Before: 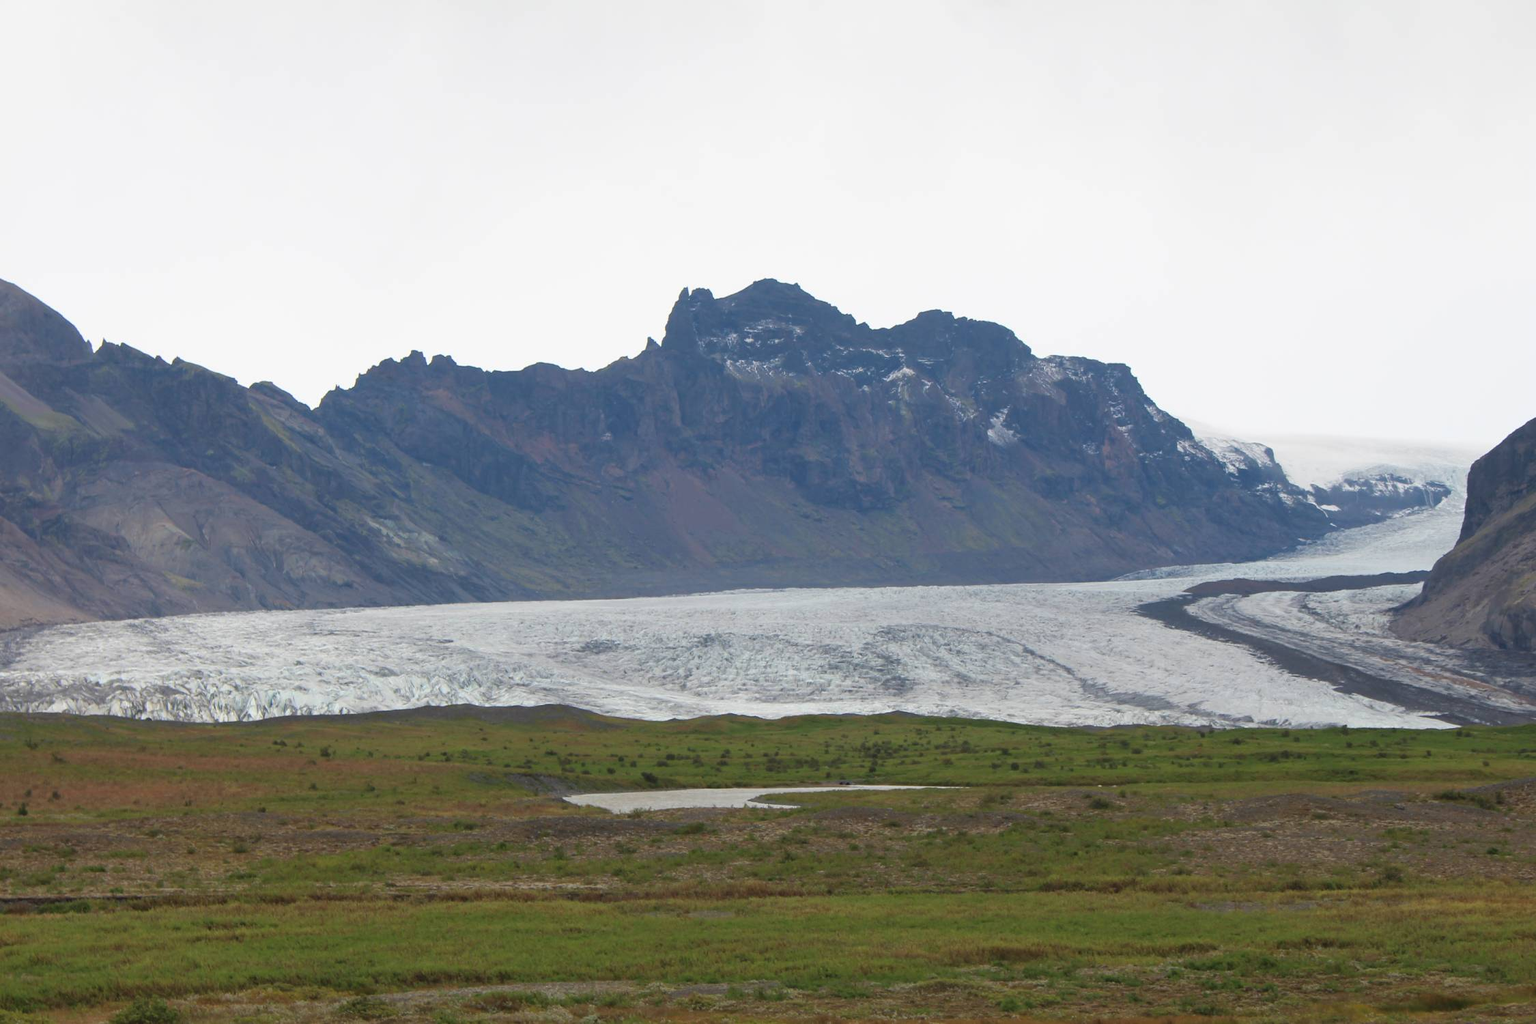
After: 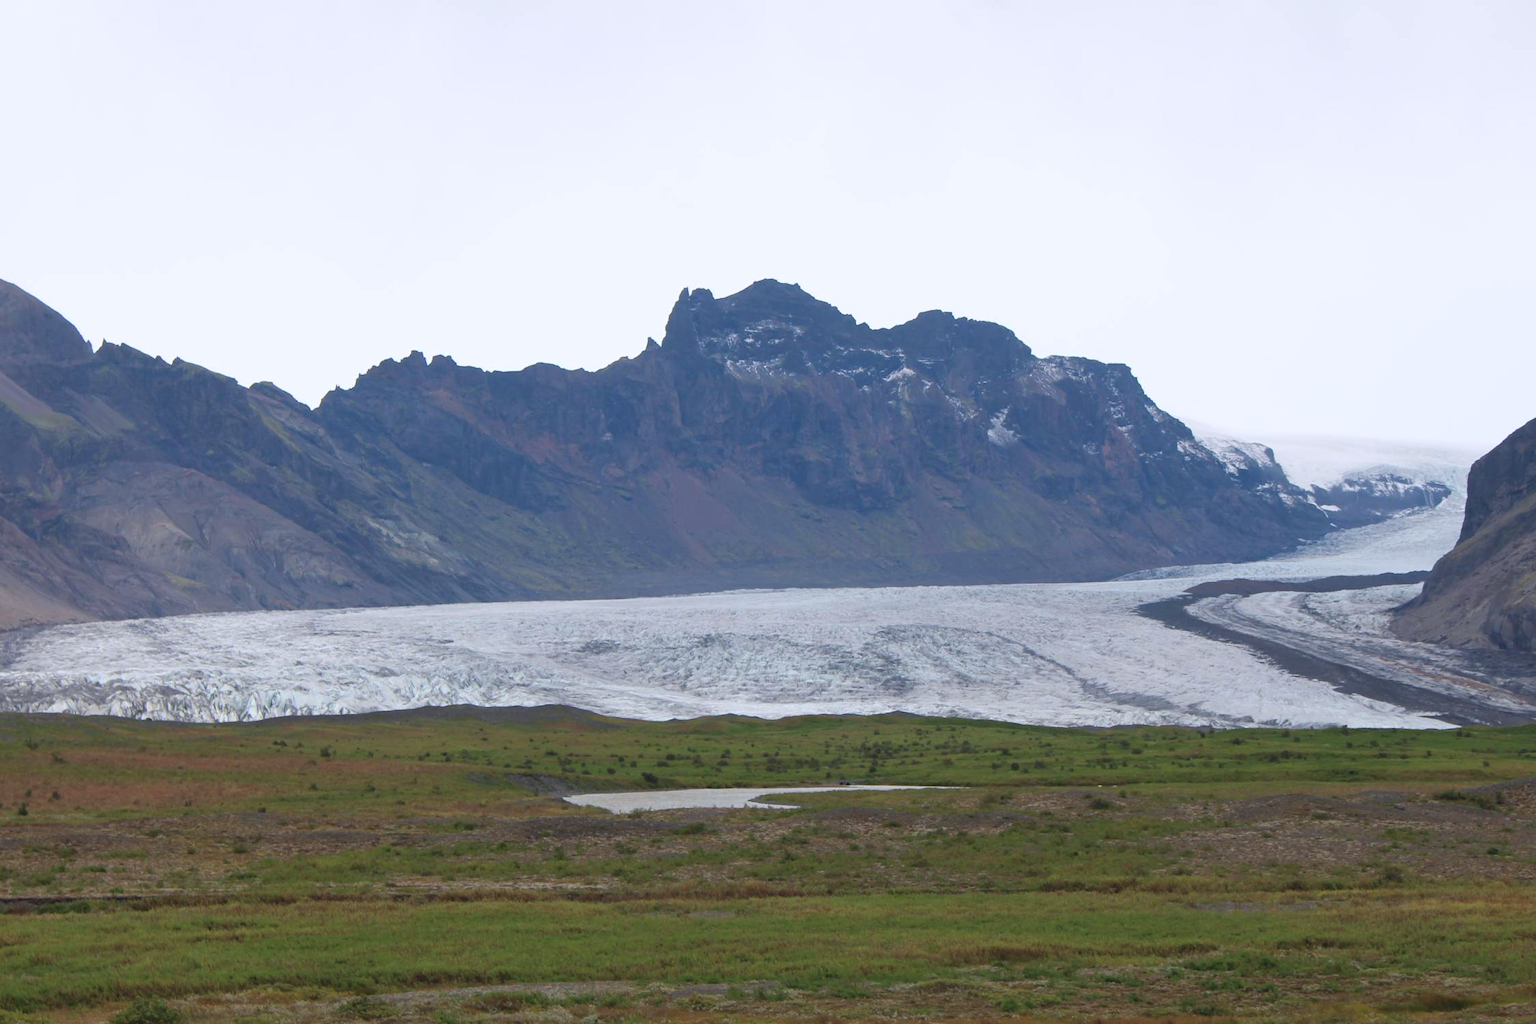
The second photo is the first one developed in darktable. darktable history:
white balance: emerald 1
color calibration: illuminant as shot in camera, x 0.358, y 0.373, temperature 4628.91 K
